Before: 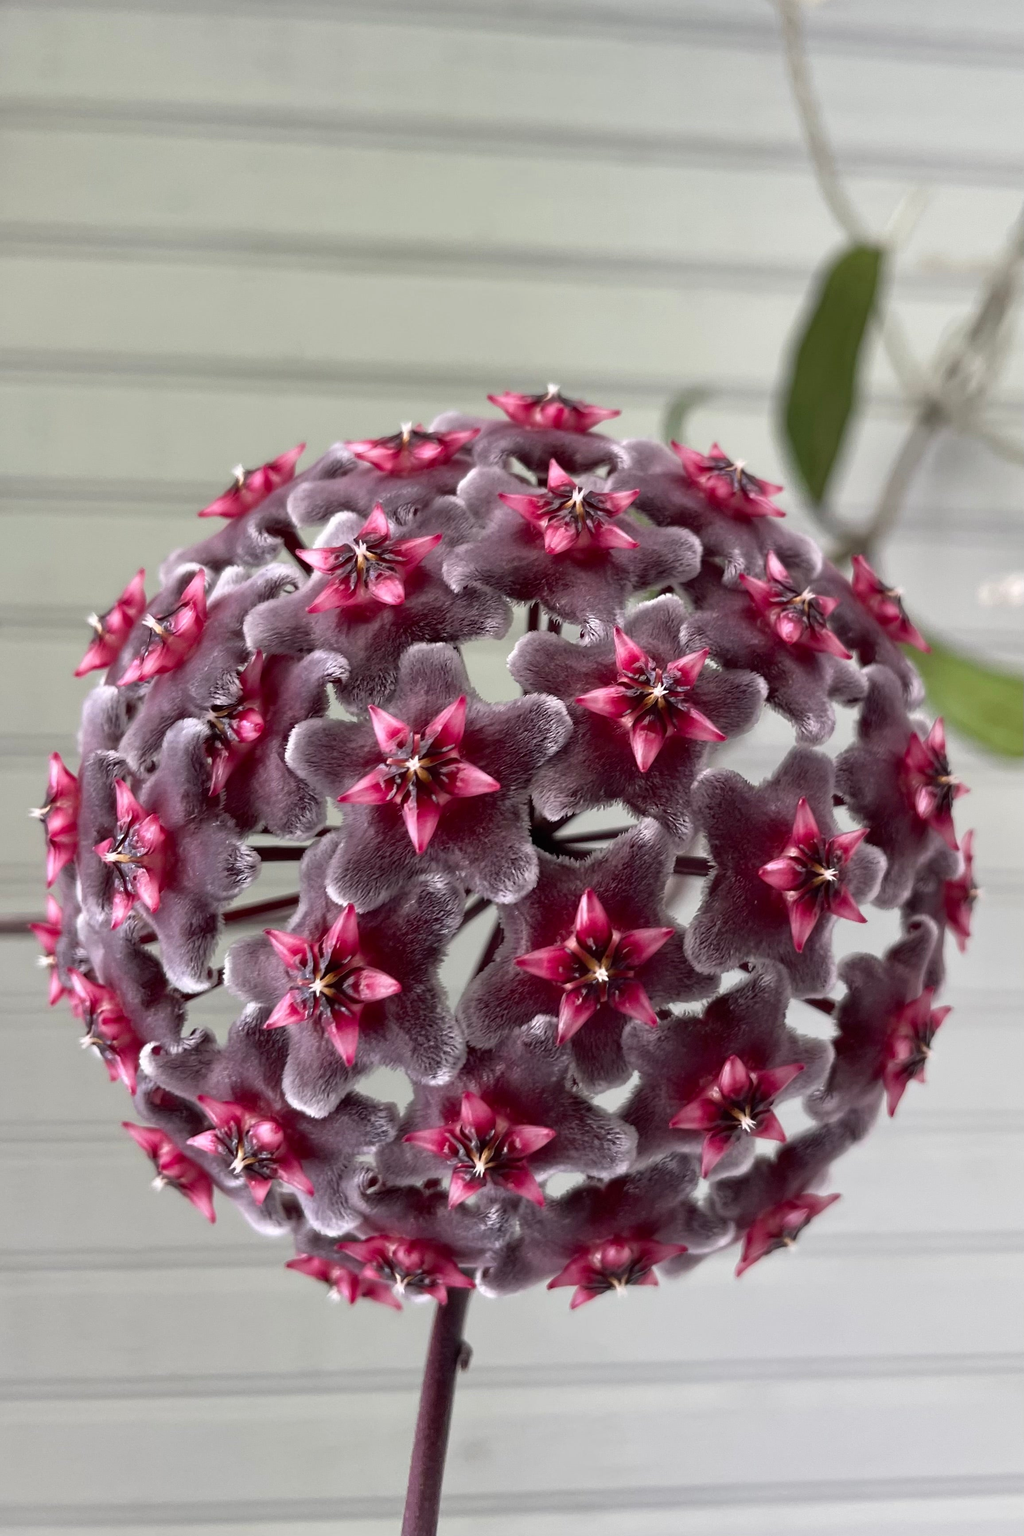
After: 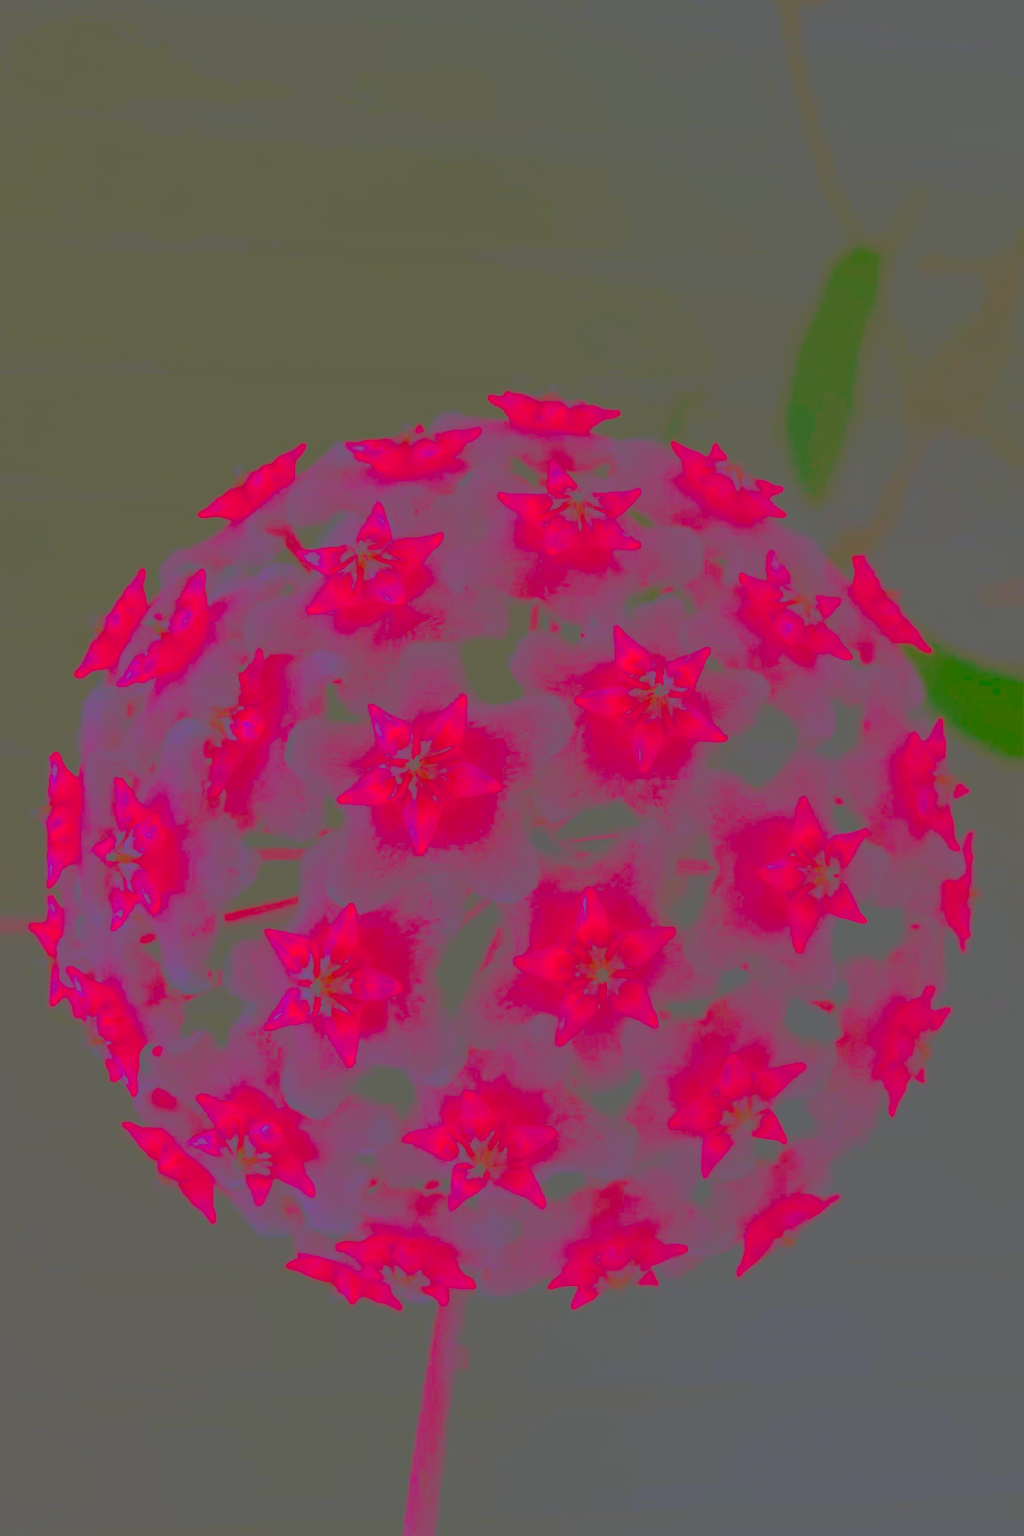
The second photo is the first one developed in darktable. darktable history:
contrast brightness saturation: contrast -0.99, brightness -0.17, saturation 0.75
tone curve: curves: ch0 [(0, 0.009) (0.105, 0.054) (0.195, 0.132) (0.289, 0.278) (0.384, 0.391) (0.513, 0.53) (0.66, 0.667) (0.895, 0.863) (1, 0.919)]; ch1 [(0, 0) (0.161, 0.092) (0.35, 0.33) (0.403, 0.395) (0.456, 0.469) (0.502, 0.499) (0.519, 0.514) (0.576, 0.584) (0.642, 0.658) (0.701, 0.742) (1, 0.942)]; ch2 [(0, 0) (0.371, 0.362) (0.437, 0.437) (0.501, 0.5) (0.53, 0.528) (0.569, 0.564) (0.619, 0.58) (0.883, 0.752) (1, 0.929)], color space Lab, independent channels, preserve colors none
exposure: exposure 1 EV, compensate highlight preservation false
